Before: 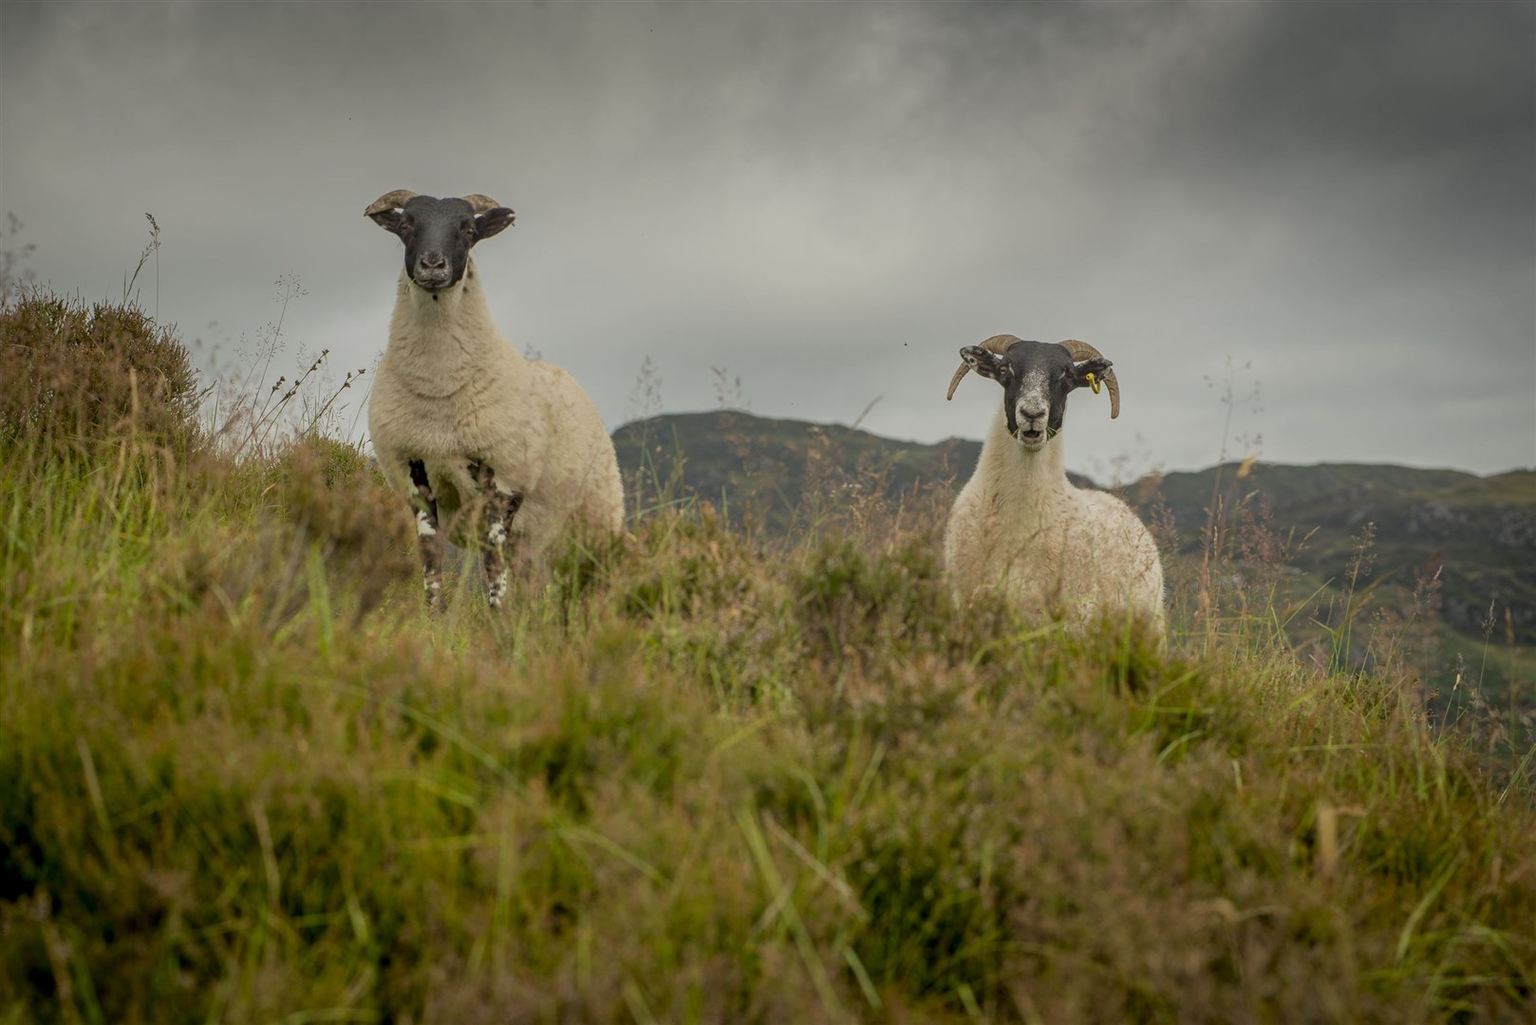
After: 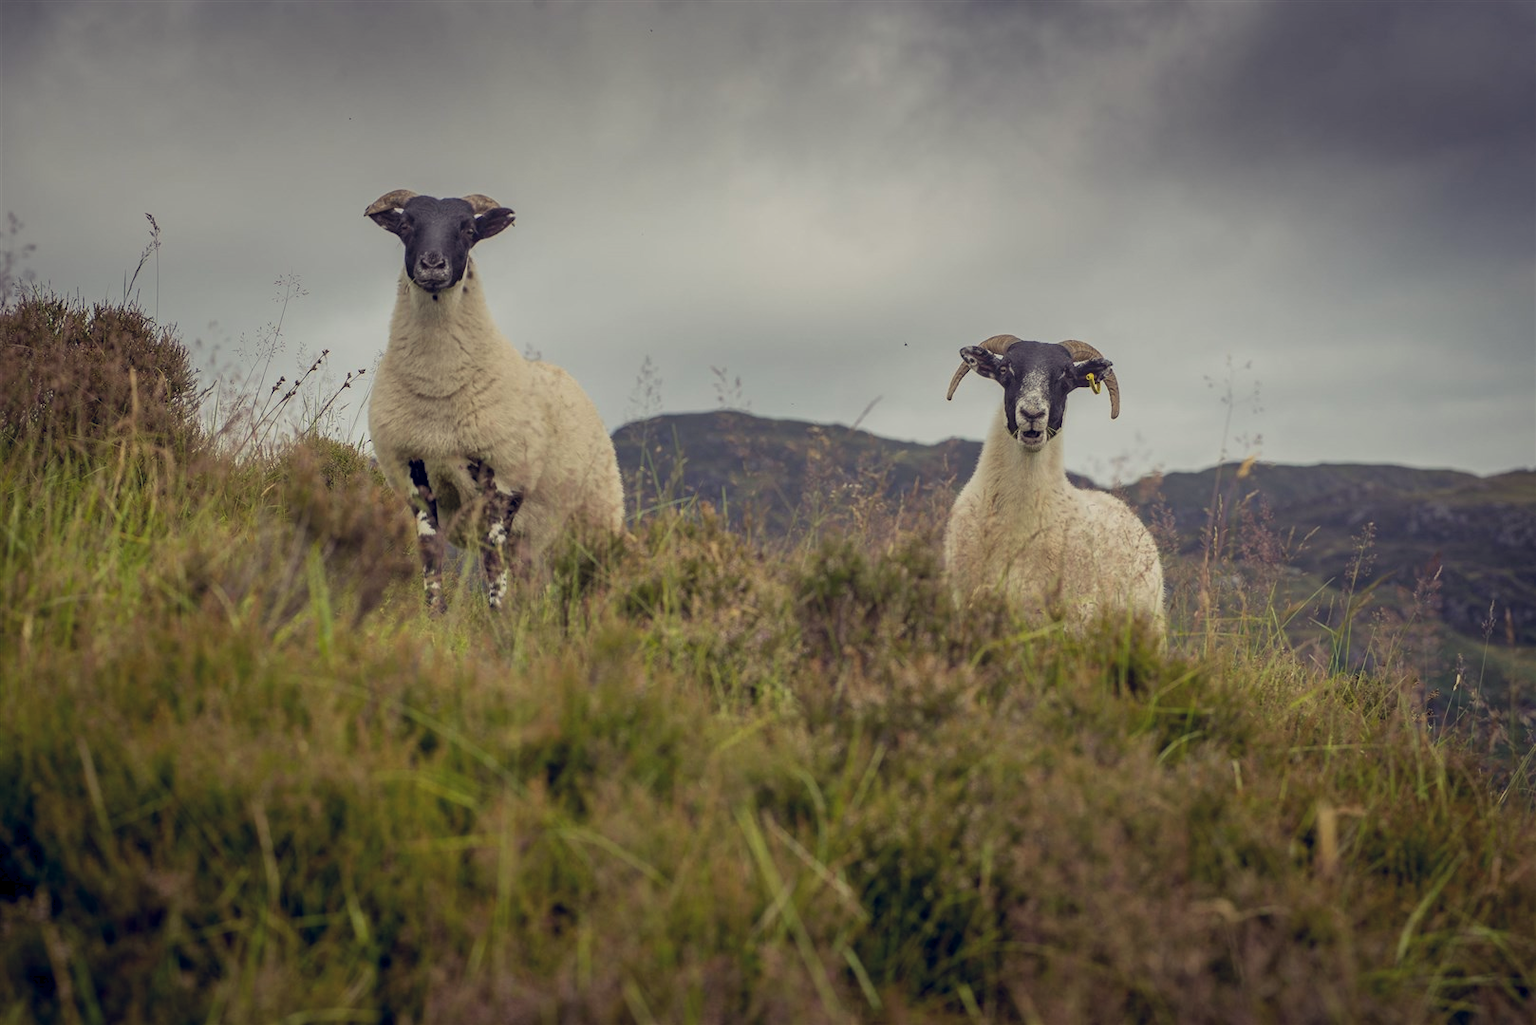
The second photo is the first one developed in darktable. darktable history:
color balance rgb: shadows lift › luminance -21.744%, shadows lift › chroma 9.076%, shadows lift › hue 284.16°, highlights gain › luminance 6.012%, highlights gain › chroma 1.214%, highlights gain › hue 93.02°, global offset › chroma 0.1%, global offset › hue 253.89°, perceptual saturation grading › global saturation 0.229%, global vibrance 10.555%, saturation formula JzAzBz (2021)
